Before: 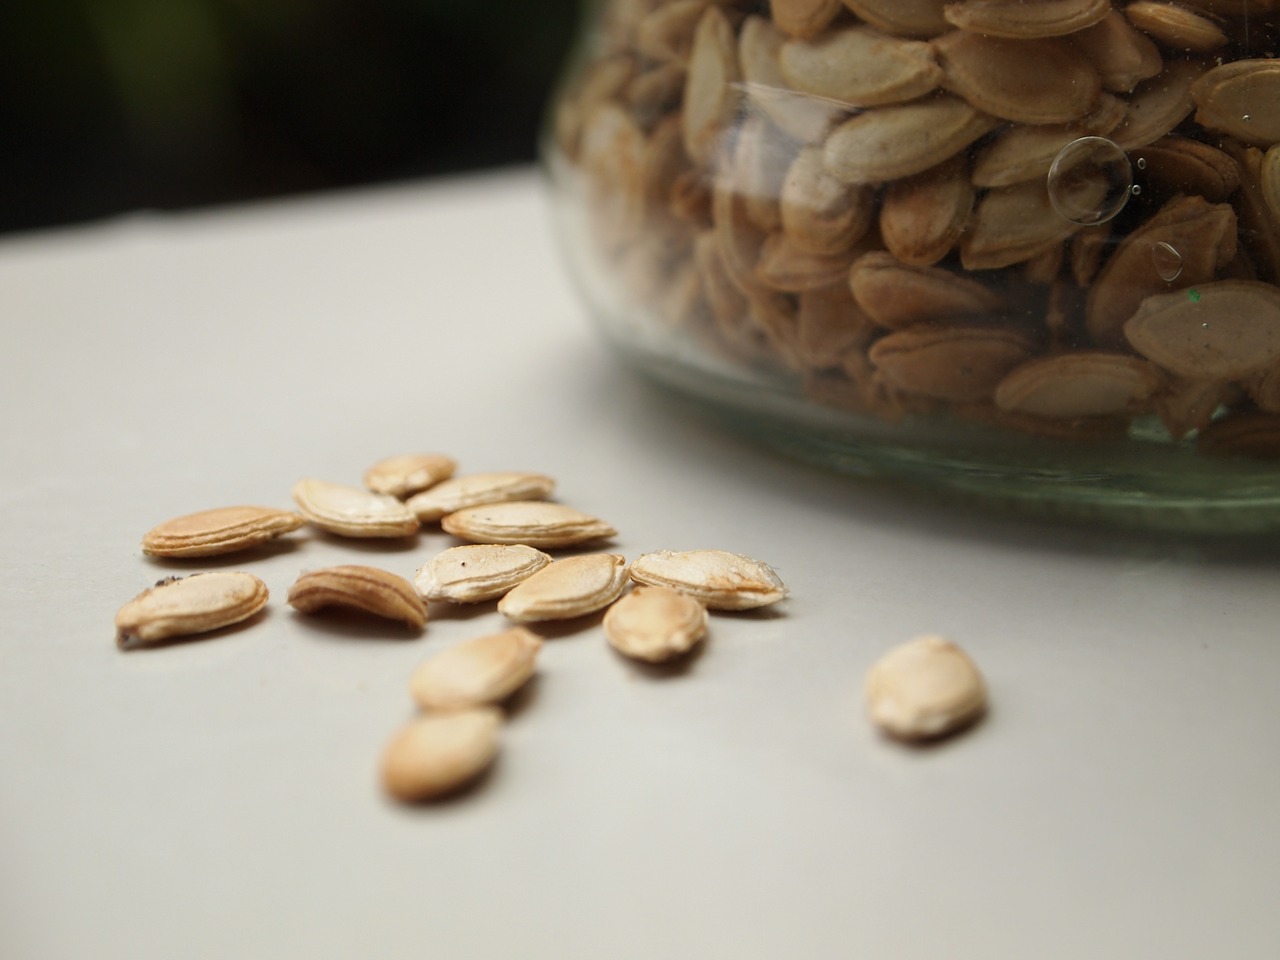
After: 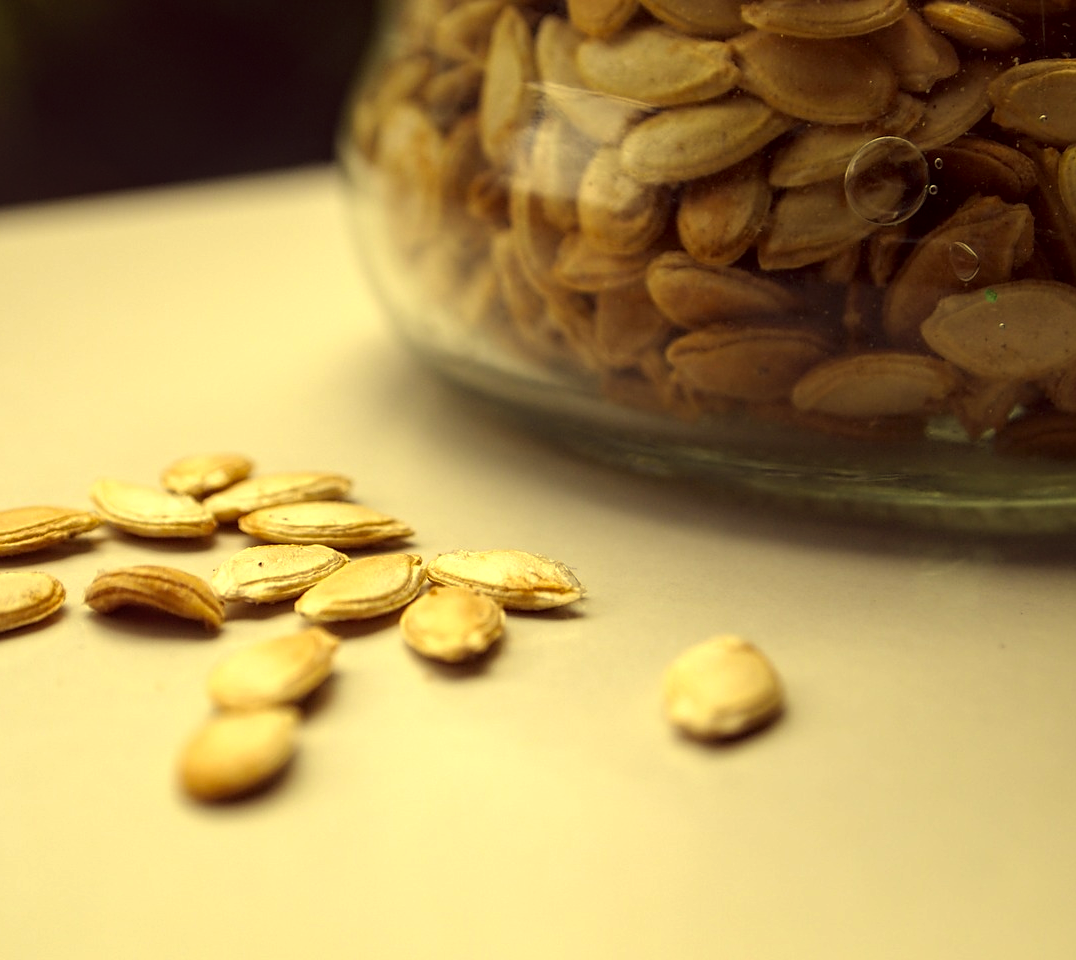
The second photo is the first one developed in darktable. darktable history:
local contrast: on, module defaults
sharpen: amount 0.201
crop: left 15.921%
exposure: compensate highlight preservation false
tone equalizer: -8 EV -0.435 EV, -7 EV -0.356 EV, -6 EV -0.296 EV, -5 EV -0.217 EV, -3 EV 0.238 EV, -2 EV 0.362 EV, -1 EV 0.394 EV, +0 EV 0.392 EV, luminance estimator HSV value / RGB max
color correction: highlights a* -0.44, highlights b* 39.92, shadows a* 9.93, shadows b* -0.382
